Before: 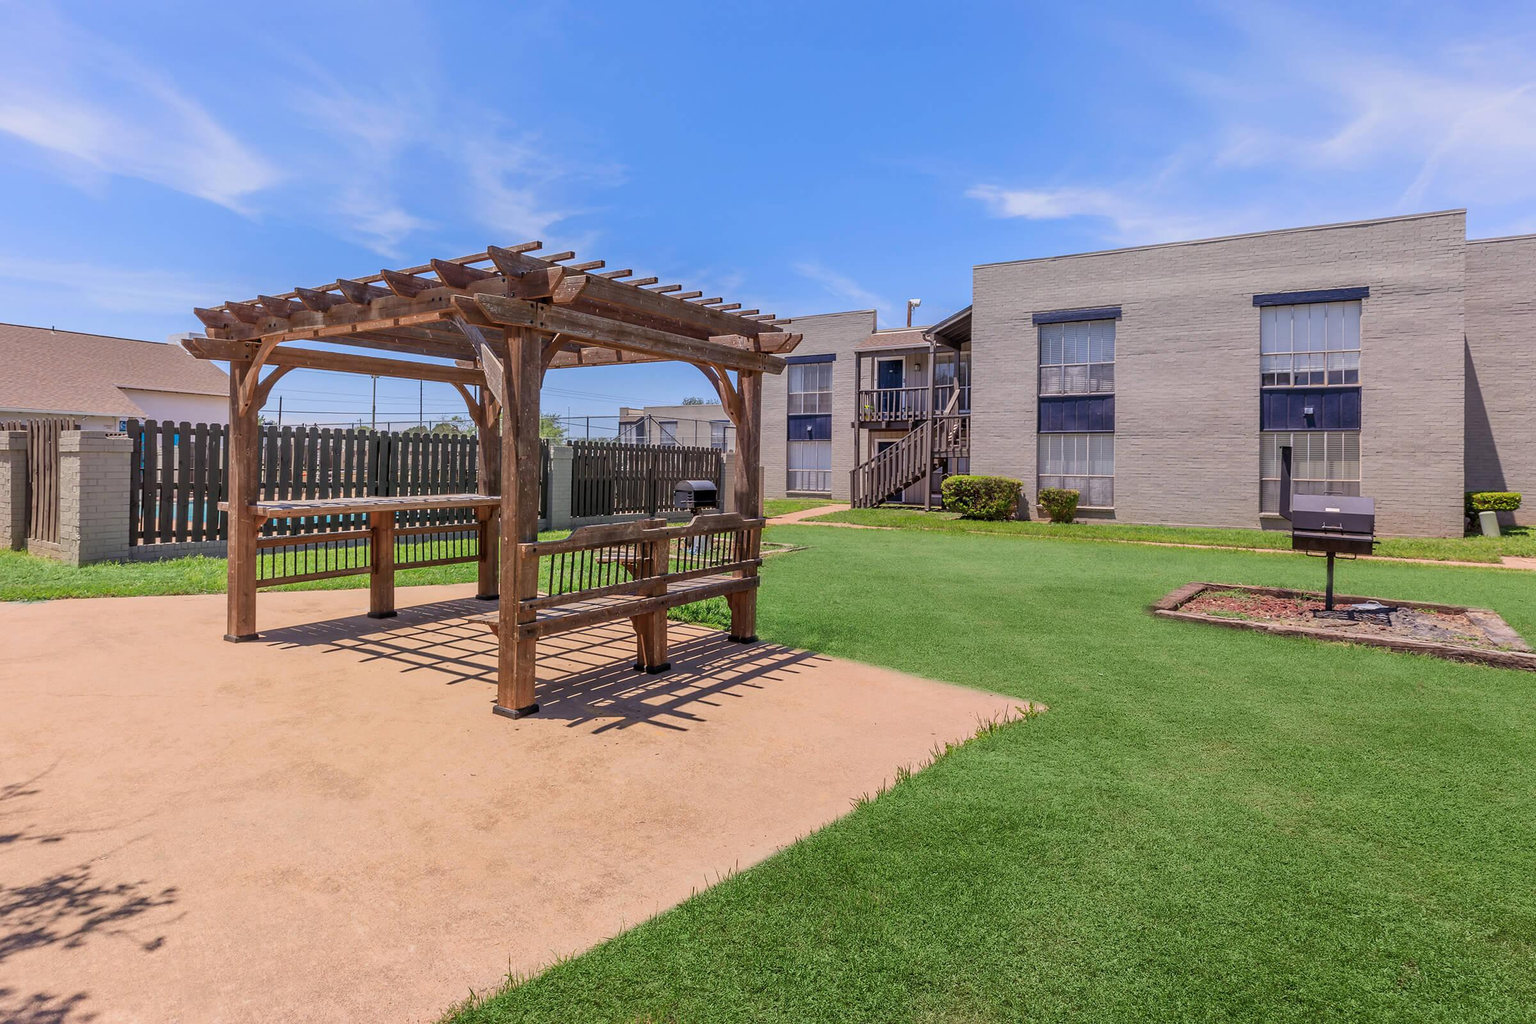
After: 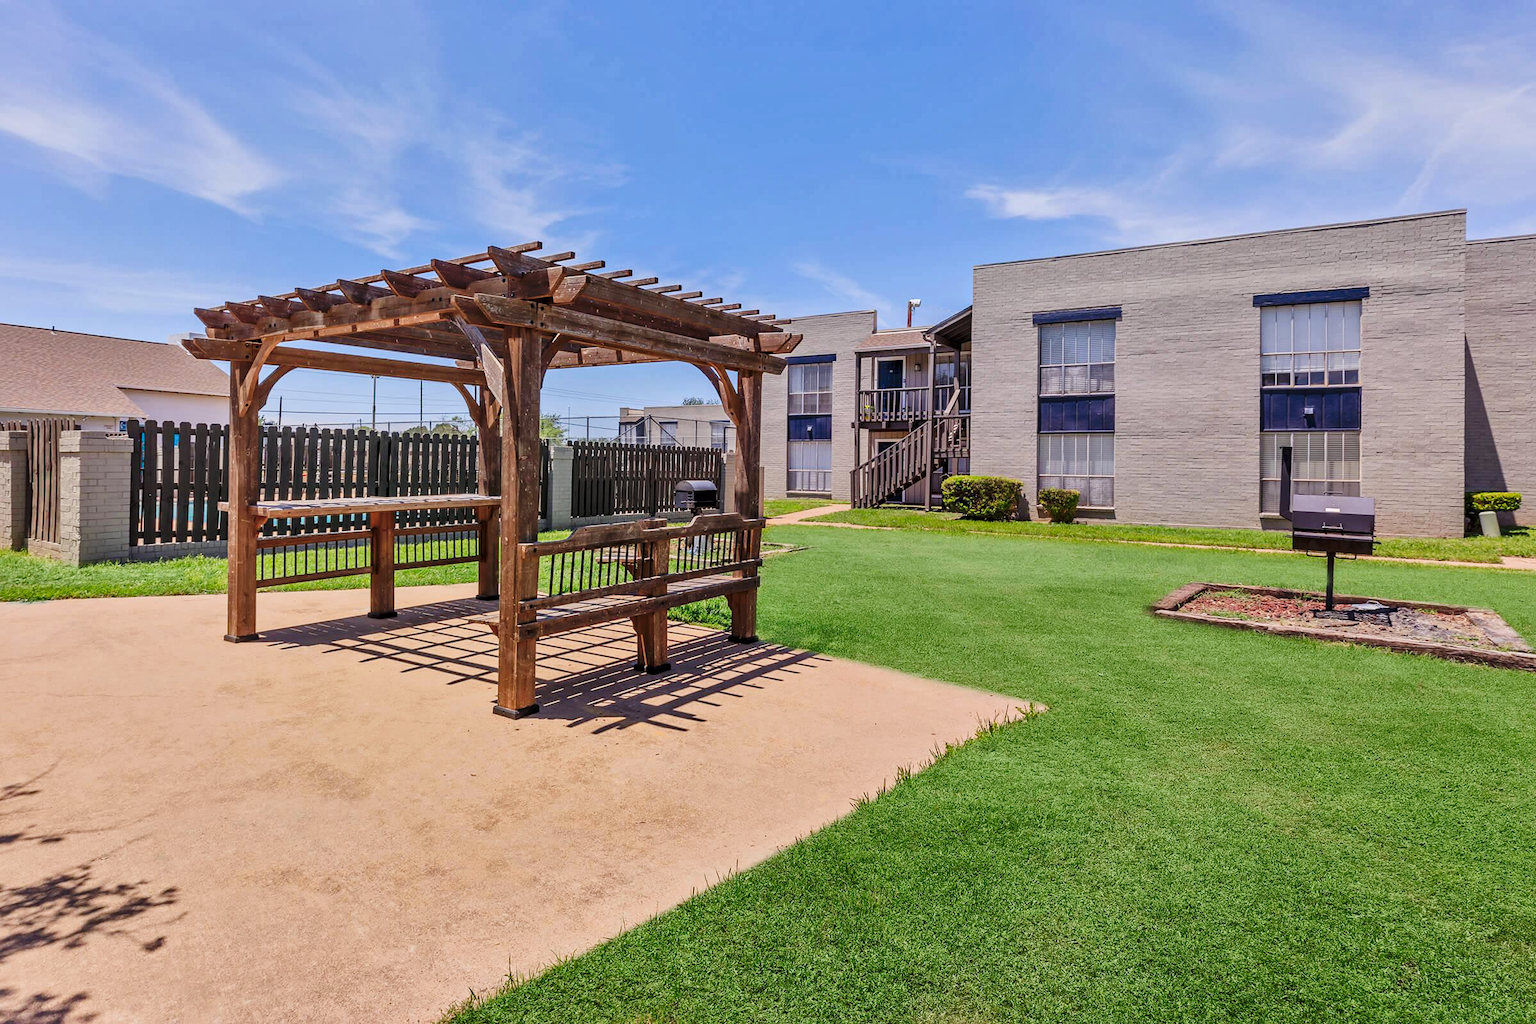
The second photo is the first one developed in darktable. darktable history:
shadows and highlights: soften with gaussian
tone curve: curves: ch0 [(0, 0) (0.003, 0.018) (0.011, 0.019) (0.025, 0.024) (0.044, 0.037) (0.069, 0.053) (0.1, 0.075) (0.136, 0.105) (0.177, 0.136) (0.224, 0.179) (0.277, 0.244) (0.335, 0.319) (0.399, 0.4) (0.468, 0.495) (0.543, 0.58) (0.623, 0.671) (0.709, 0.757) (0.801, 0.838) (0.898, 0.913) (1, 1)], preserve colors none
local contrast: mode bilateral grid, contrast 28, coarseness 17, detail 116%, midtone range 0.2
